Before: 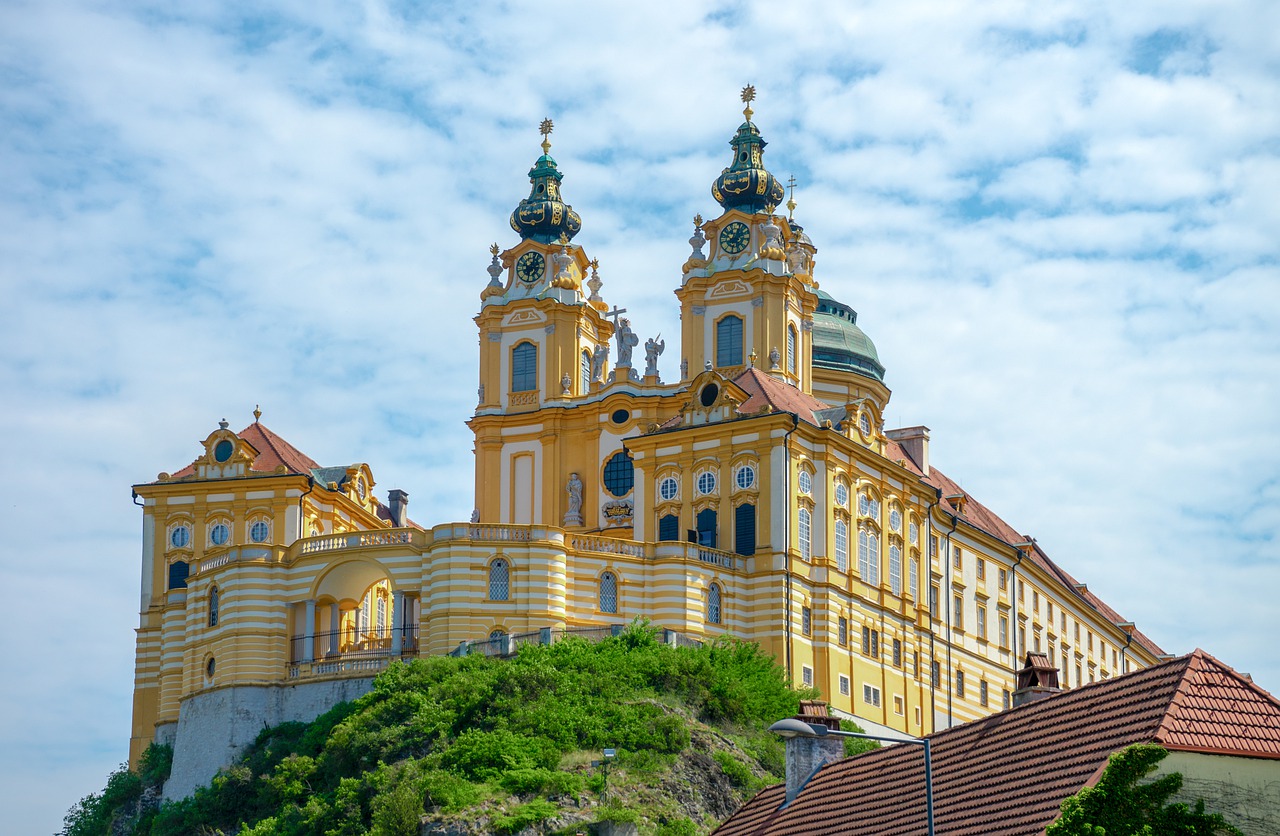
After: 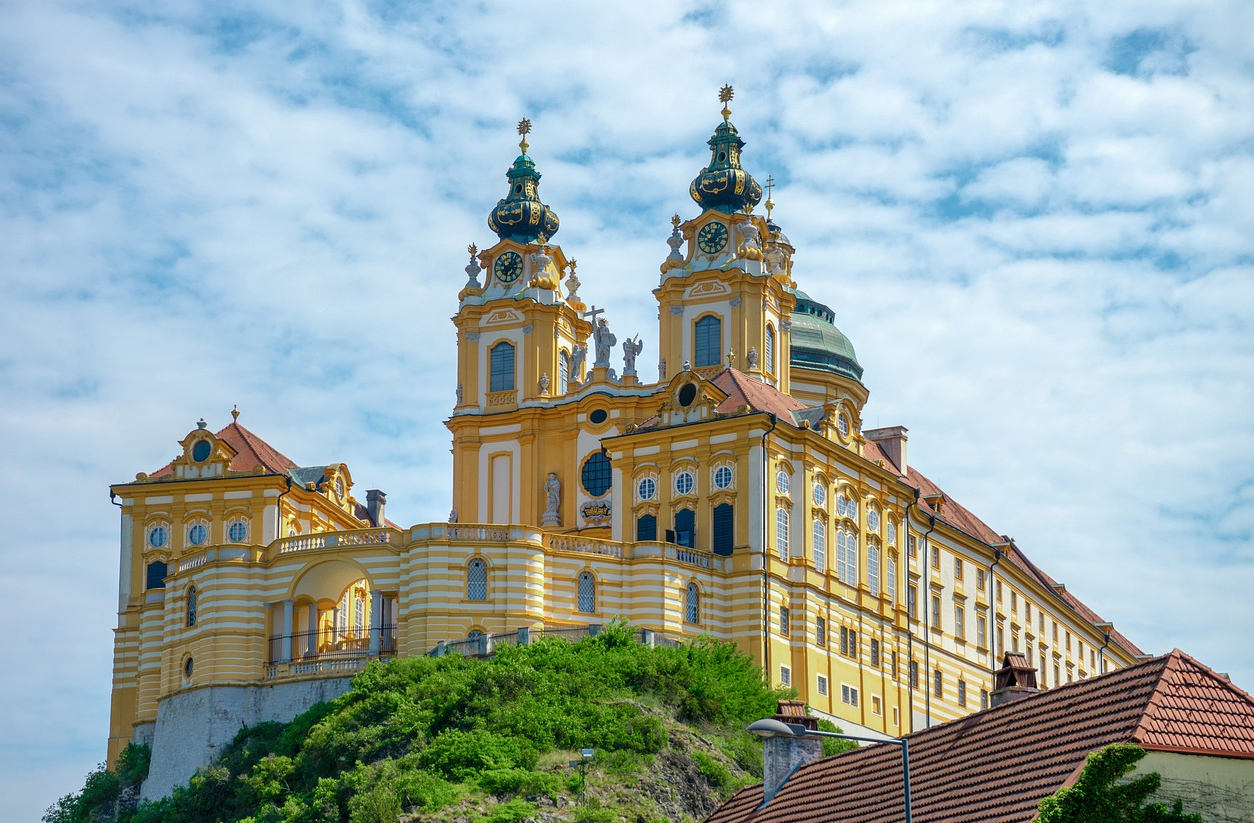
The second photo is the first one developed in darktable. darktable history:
shadows and highlights: shadows 52.09, highlights -28.38, soften with gaussian
crop: left 1.725%, right 0.285%, bottom 1.445%
